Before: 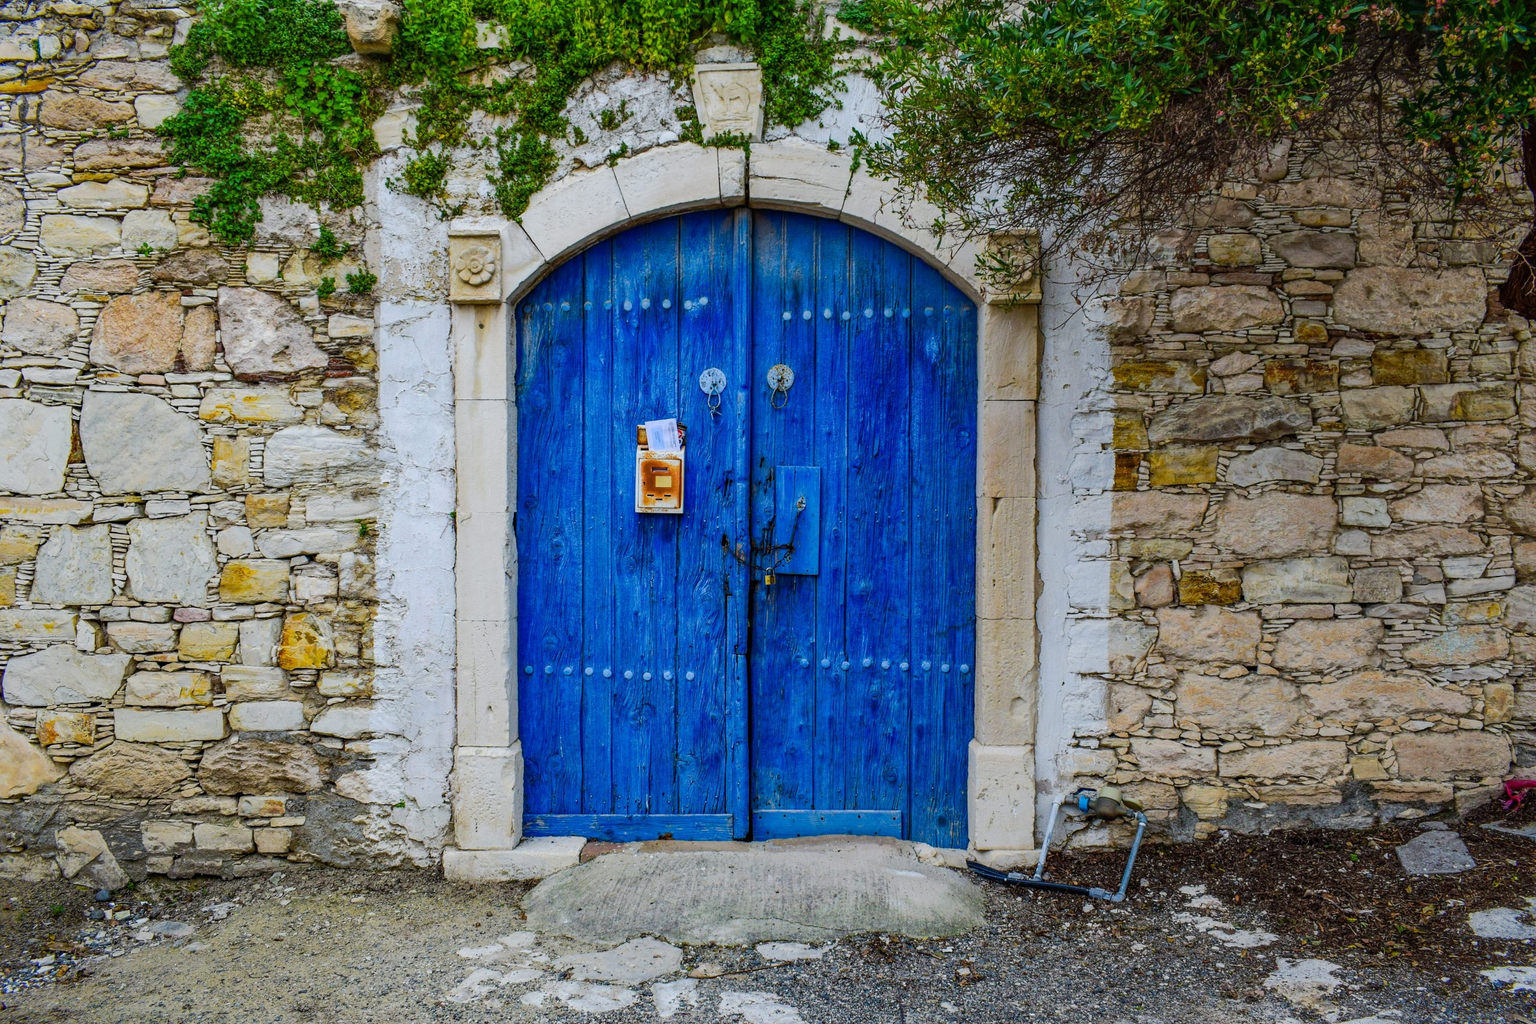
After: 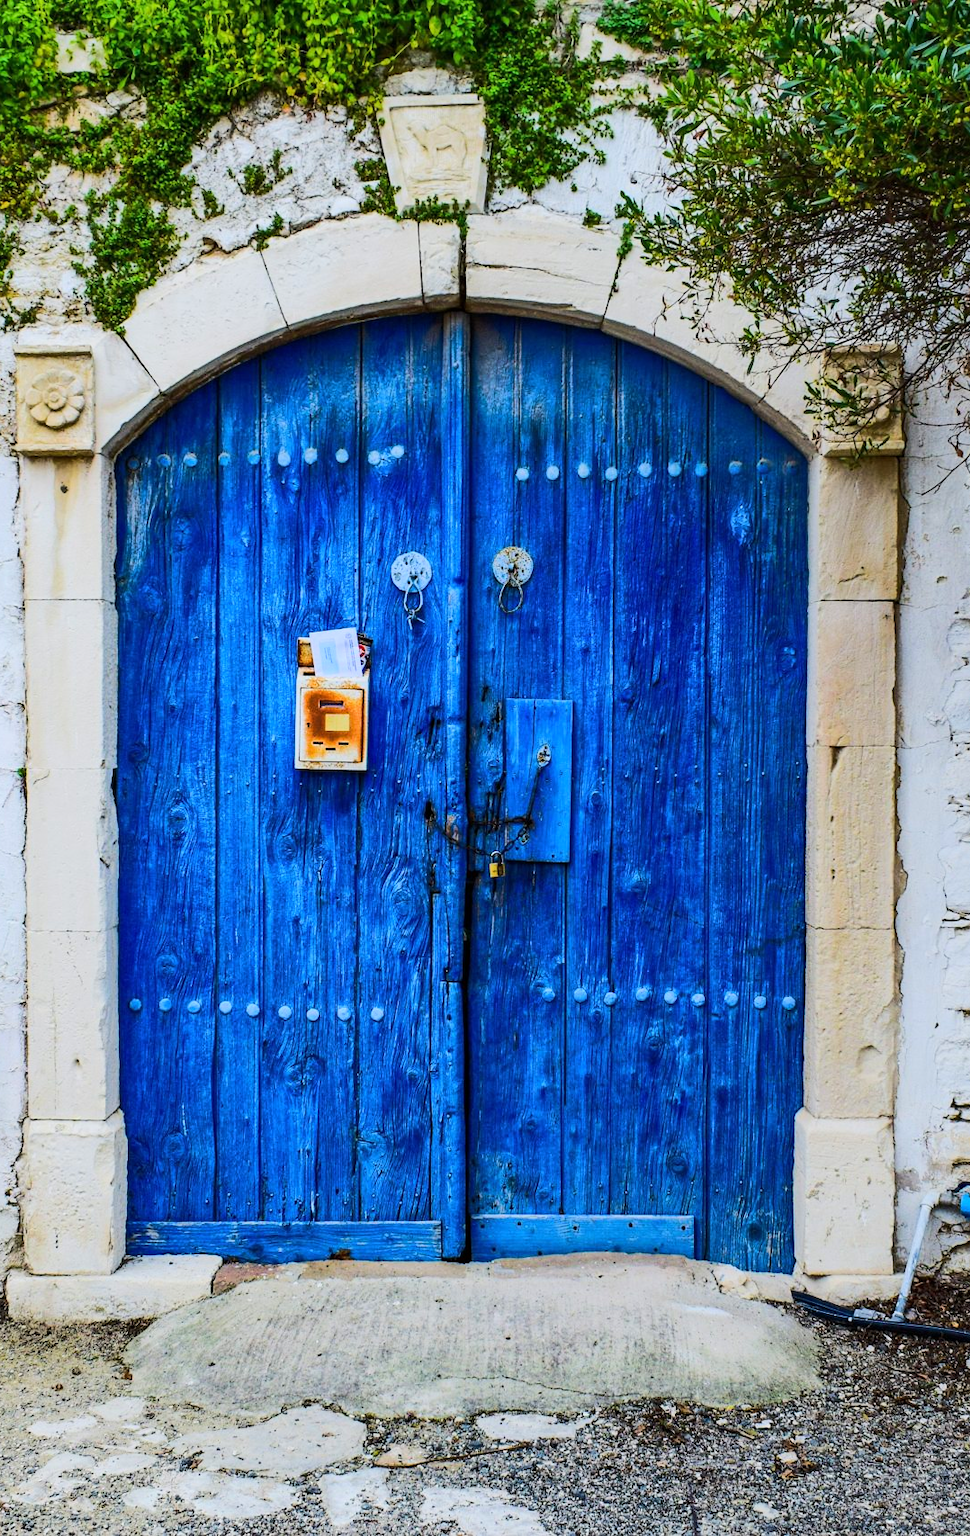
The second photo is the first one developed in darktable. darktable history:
crop: left 28.583%, right 29.231%
rgb curve: curves: ch0 [(0, 0) (0.284, 0.292) (0.505, 0.644) (1, 1)]; ch1 [(0, 0) (0.284, 0.292) (0.505, 0.644) (1, 1)]; ch2 [(0, 0) (0.284, 0.292) (0.505, 0.644) (1, 1)], compensate middle gray true
